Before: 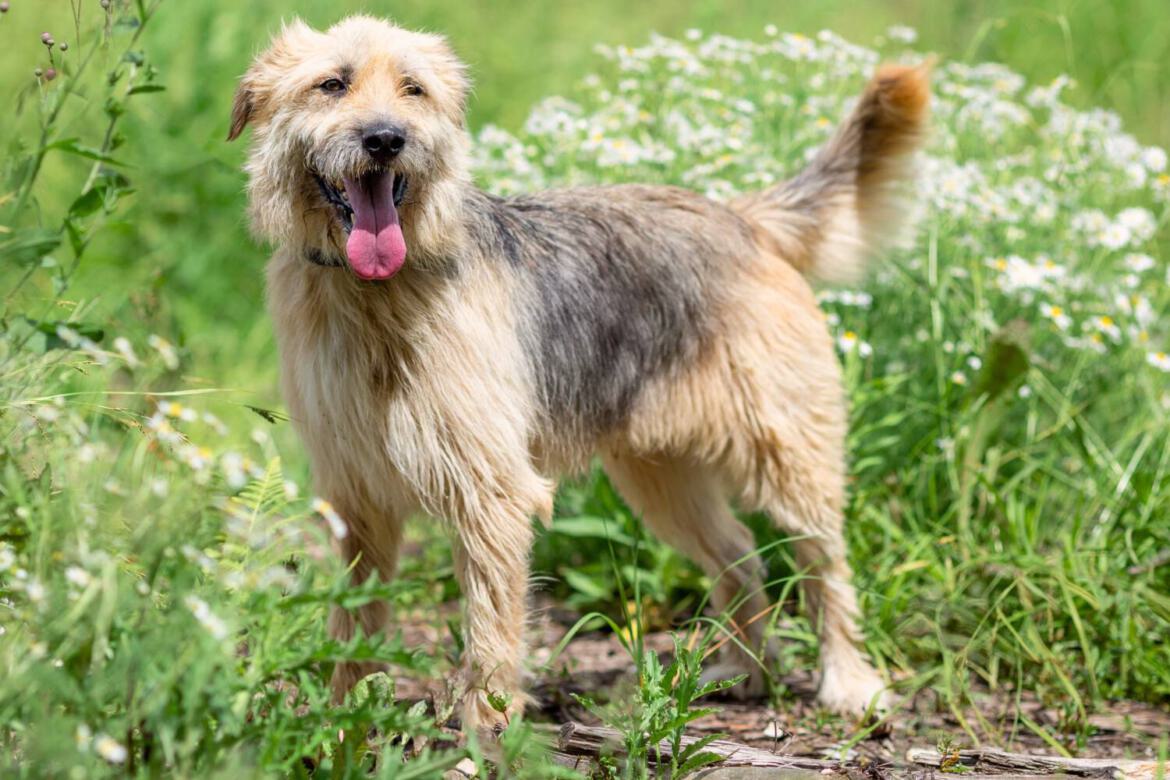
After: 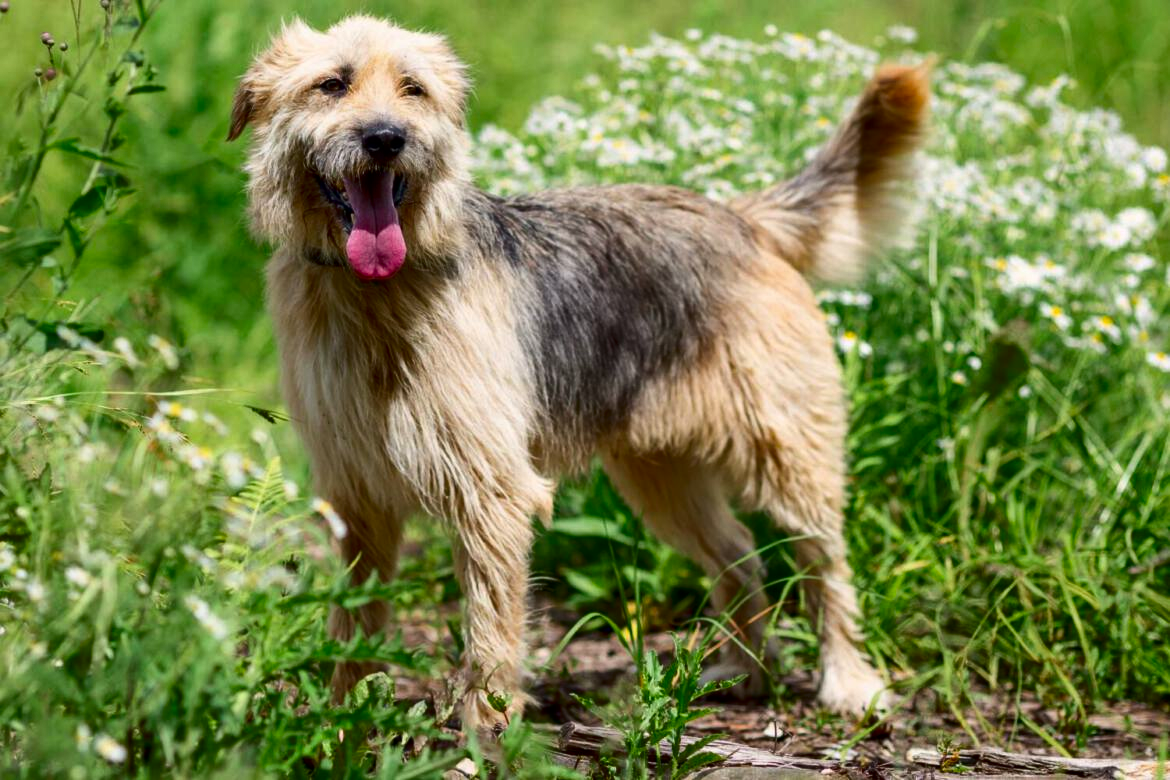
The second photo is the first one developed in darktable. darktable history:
shadows and highlights: shadows 35, highlights -35, soften with gaussian
contrast brightness saturation: contrast 0.13, brightness -0.24, saturation 0.14
